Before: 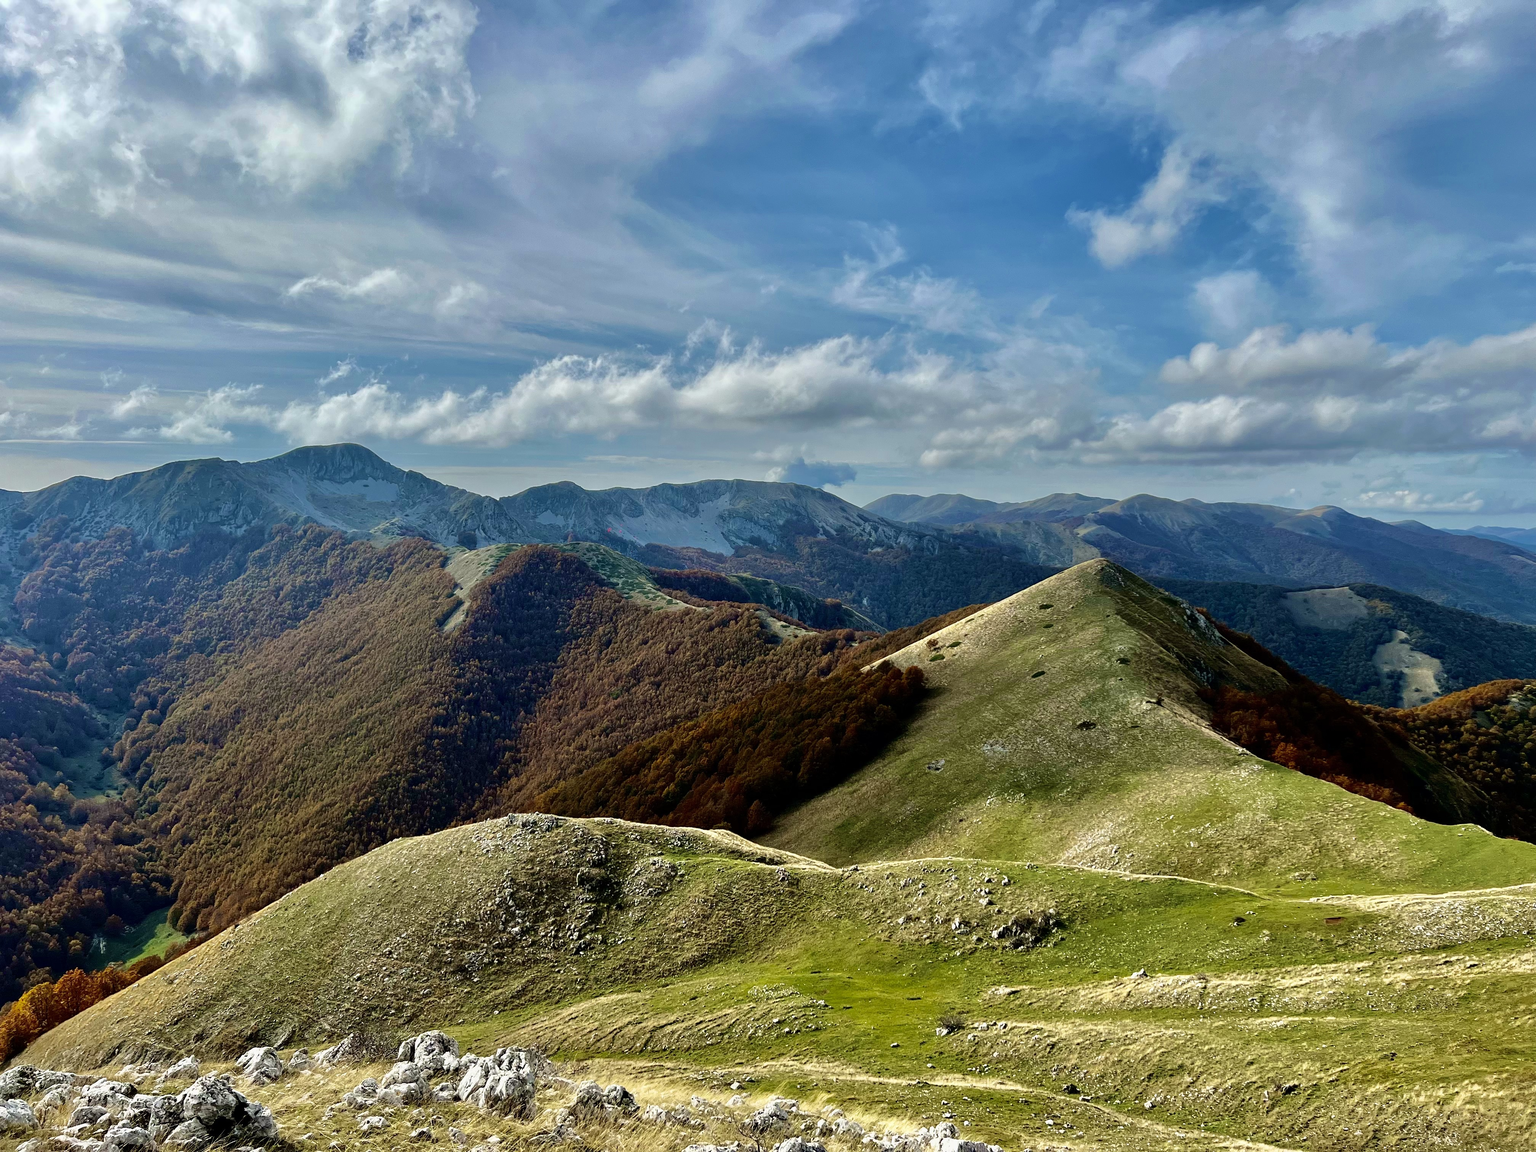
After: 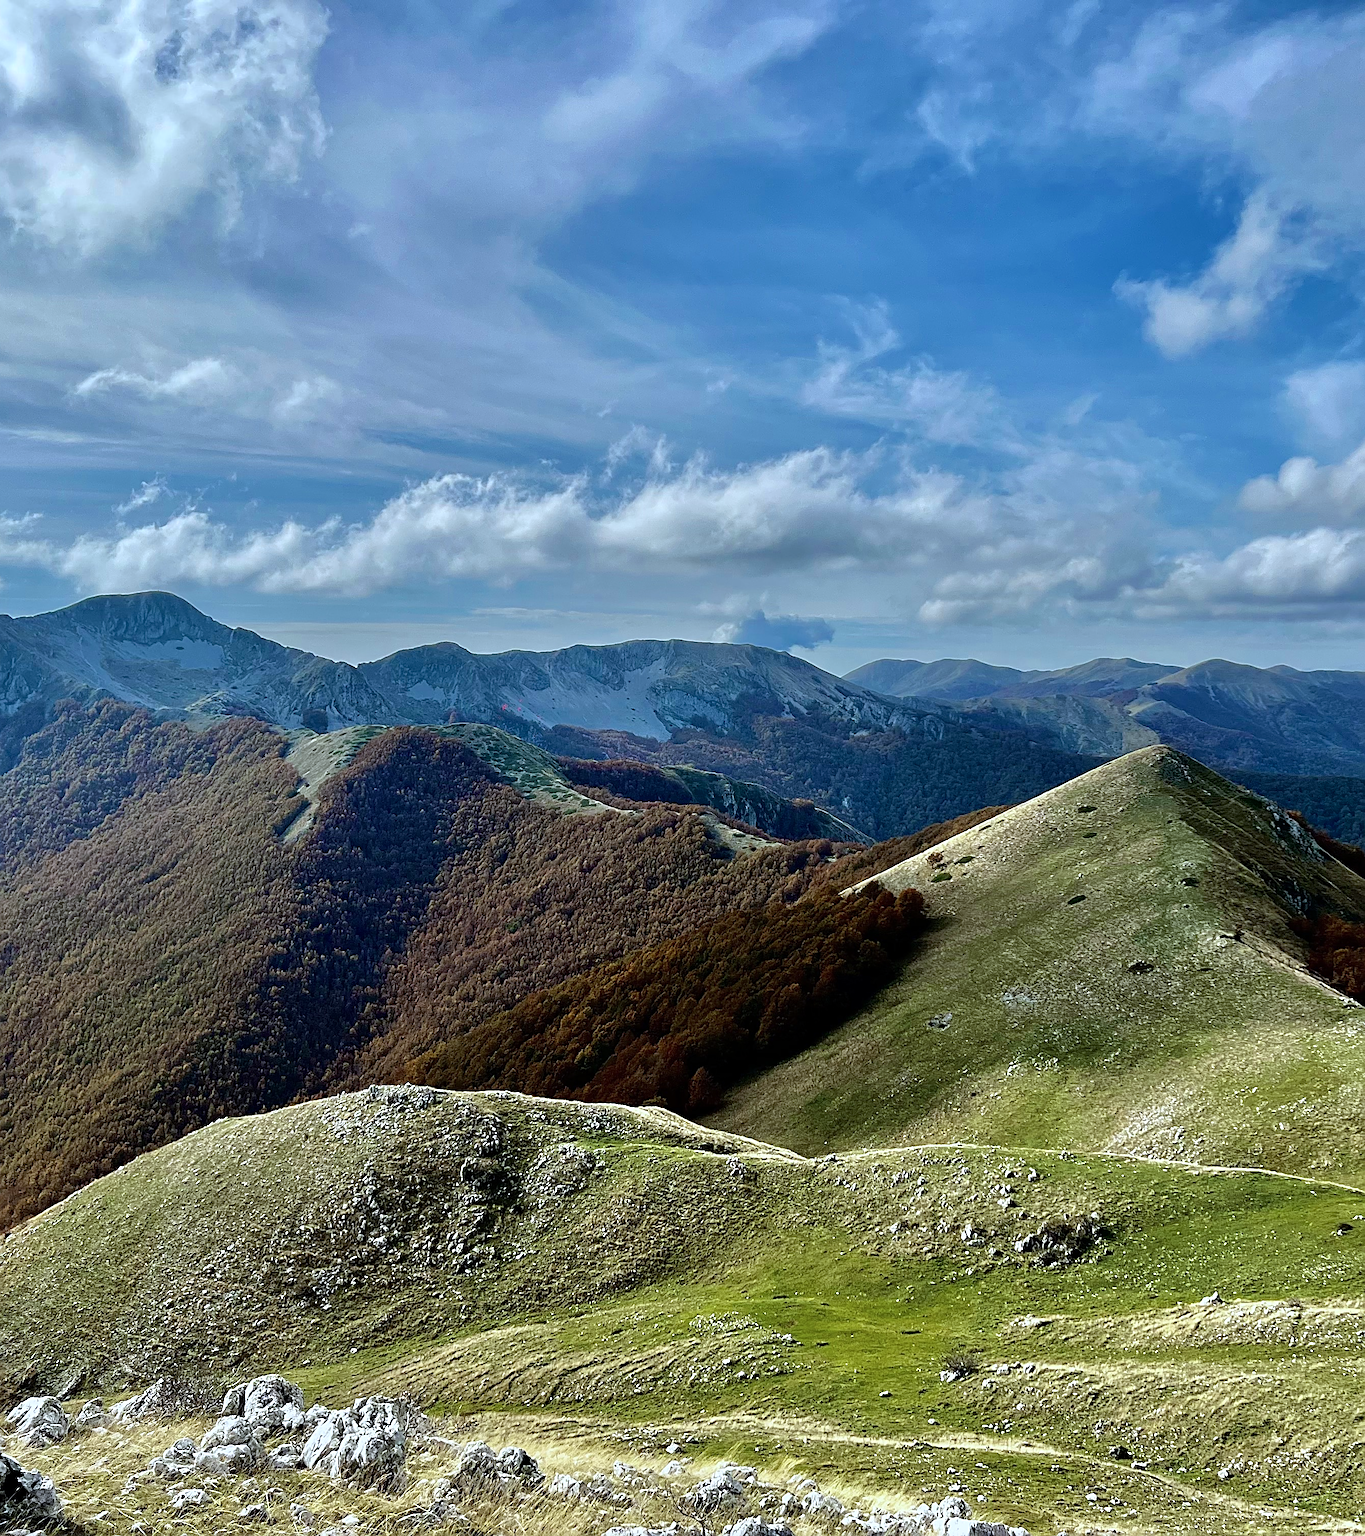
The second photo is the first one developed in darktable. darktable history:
crop and rotate: left 15.055%, right 18.278%
sharpen: radius 2.543, amount 0.636
color calibration: x 0.37, y 0.382, temperature 4313.32 K
